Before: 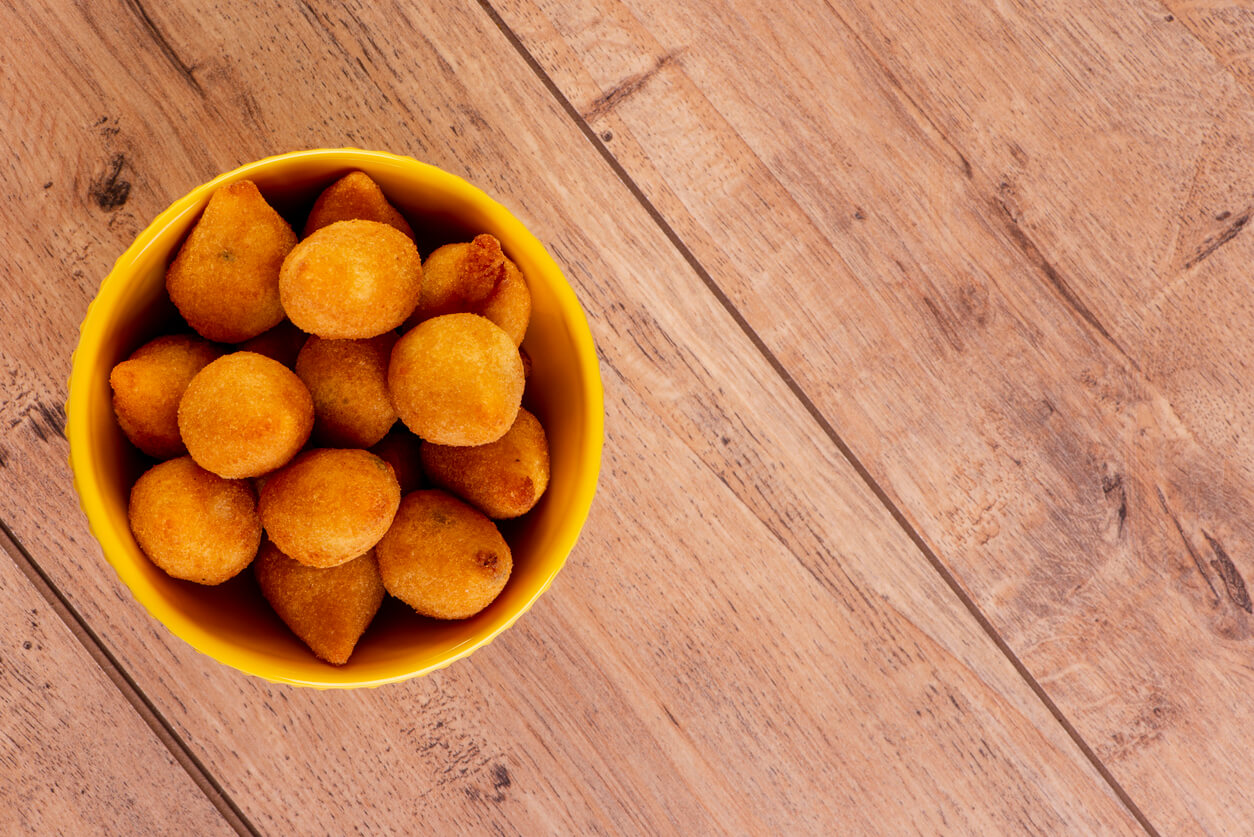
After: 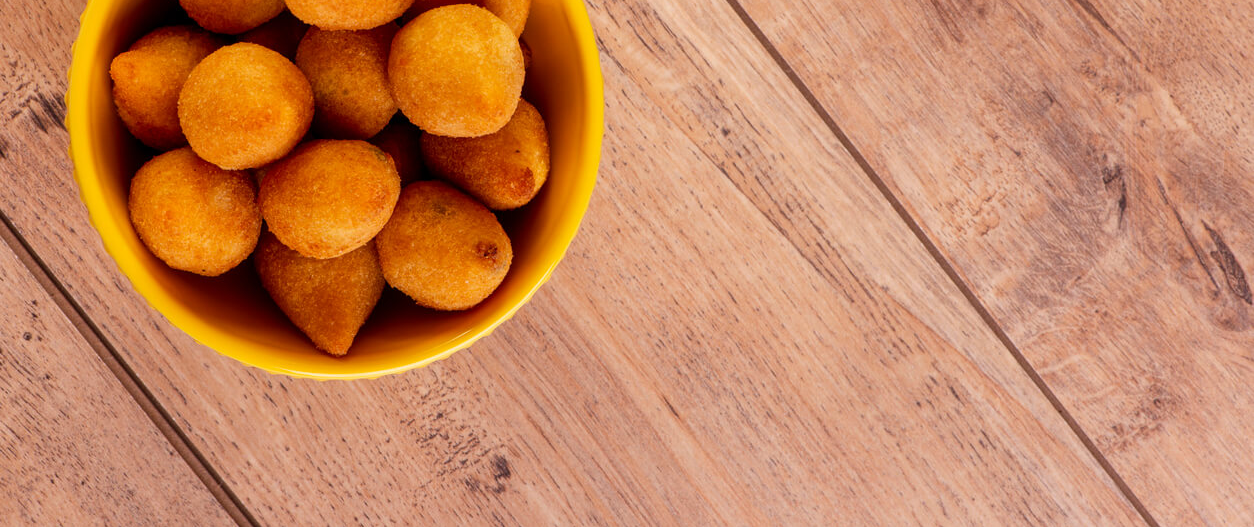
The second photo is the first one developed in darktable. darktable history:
crop and rotate: top 36.955%
